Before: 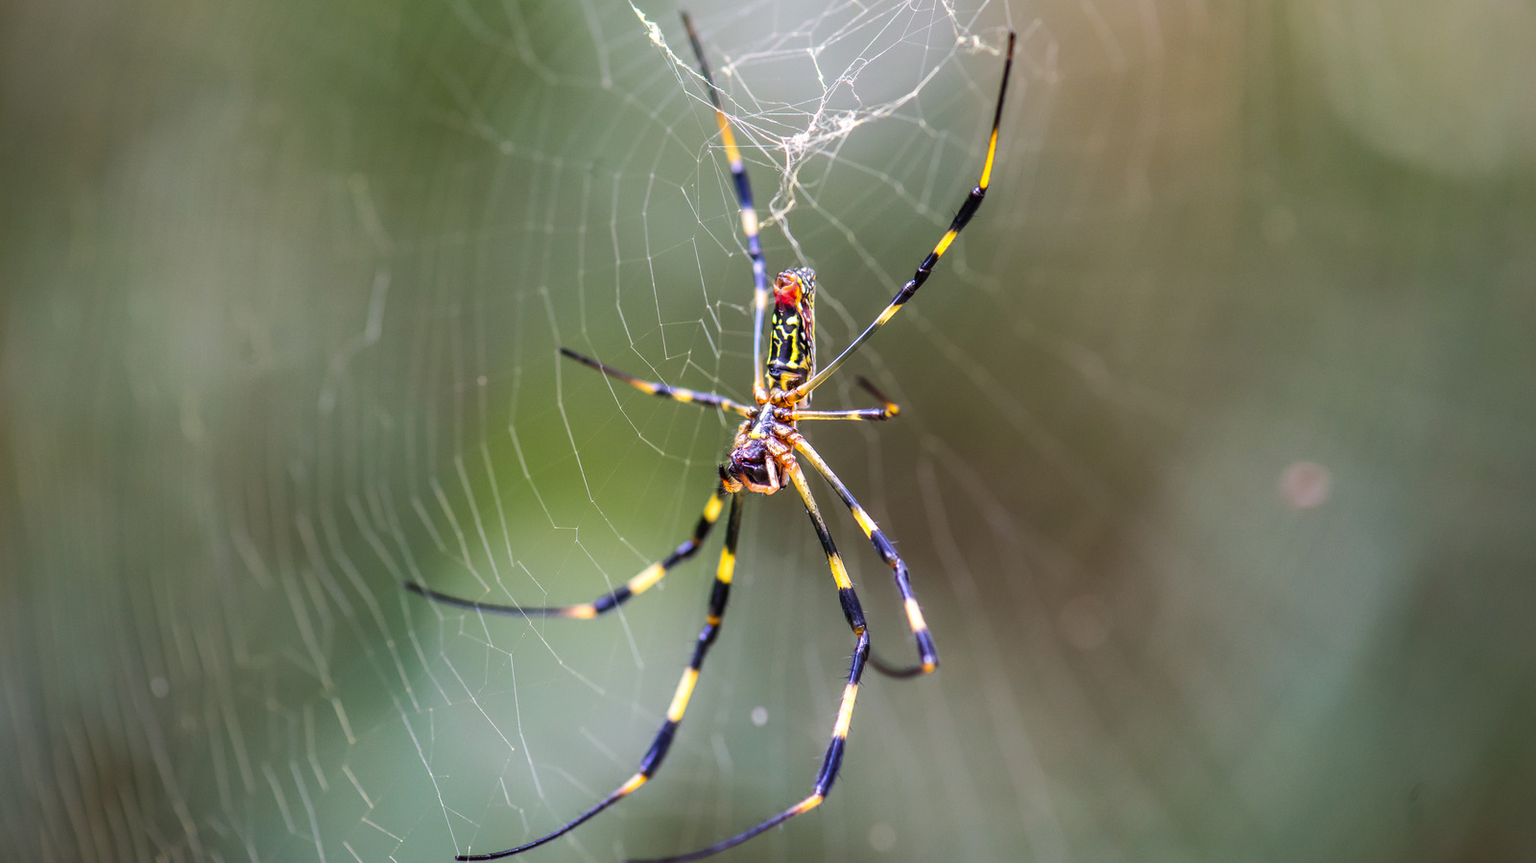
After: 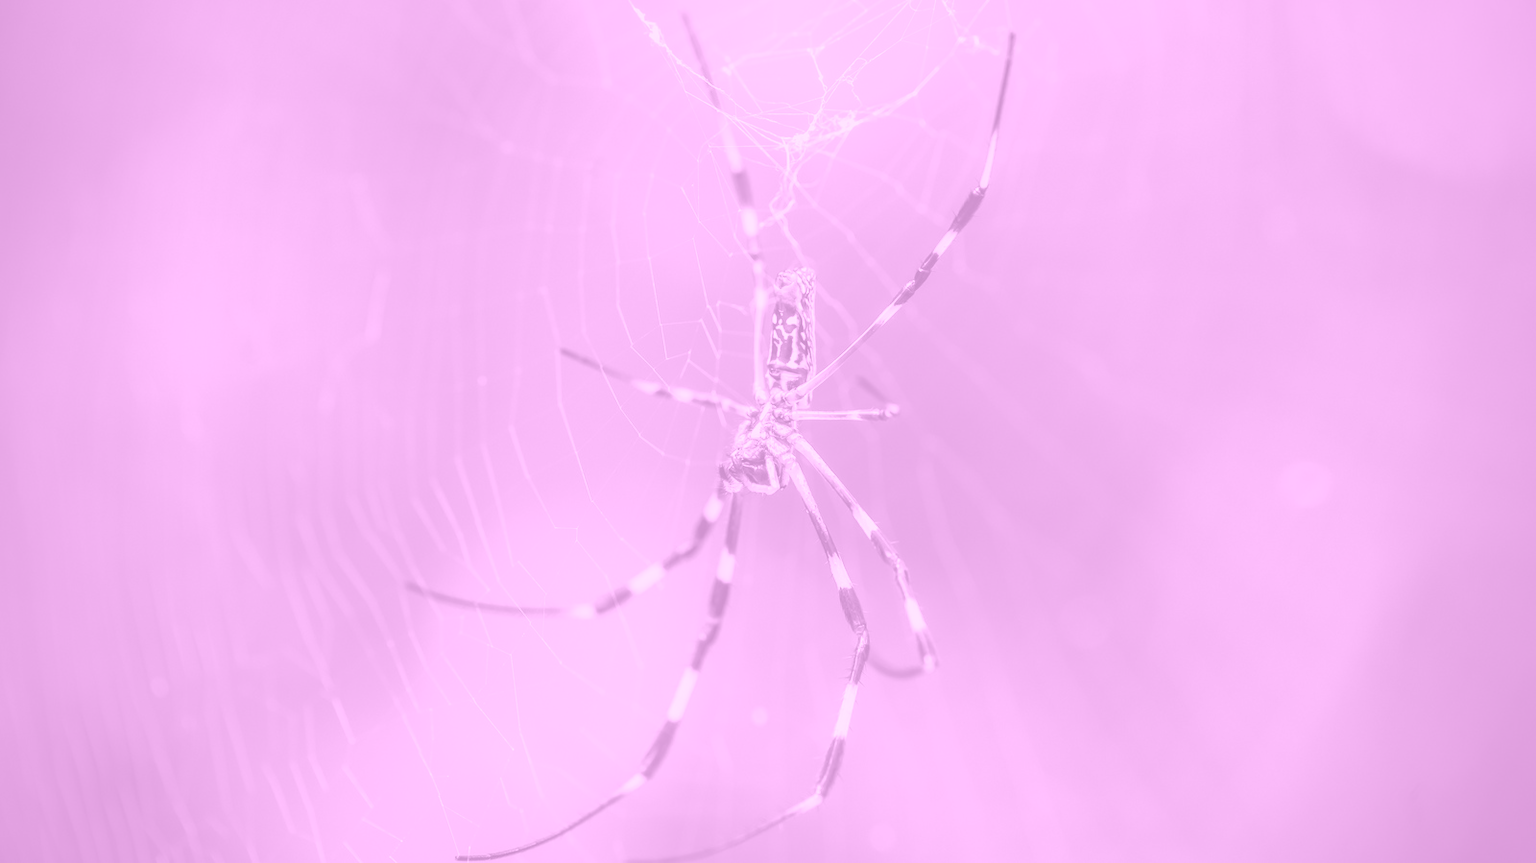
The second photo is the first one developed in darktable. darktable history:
shadows and highlights: on, module defaults
colorize: hue 331.2°, saturation 69%, source mix 30.28%, lightness 69.02%, version 1
vignetting: brightness -0.233, saturation 0.141
